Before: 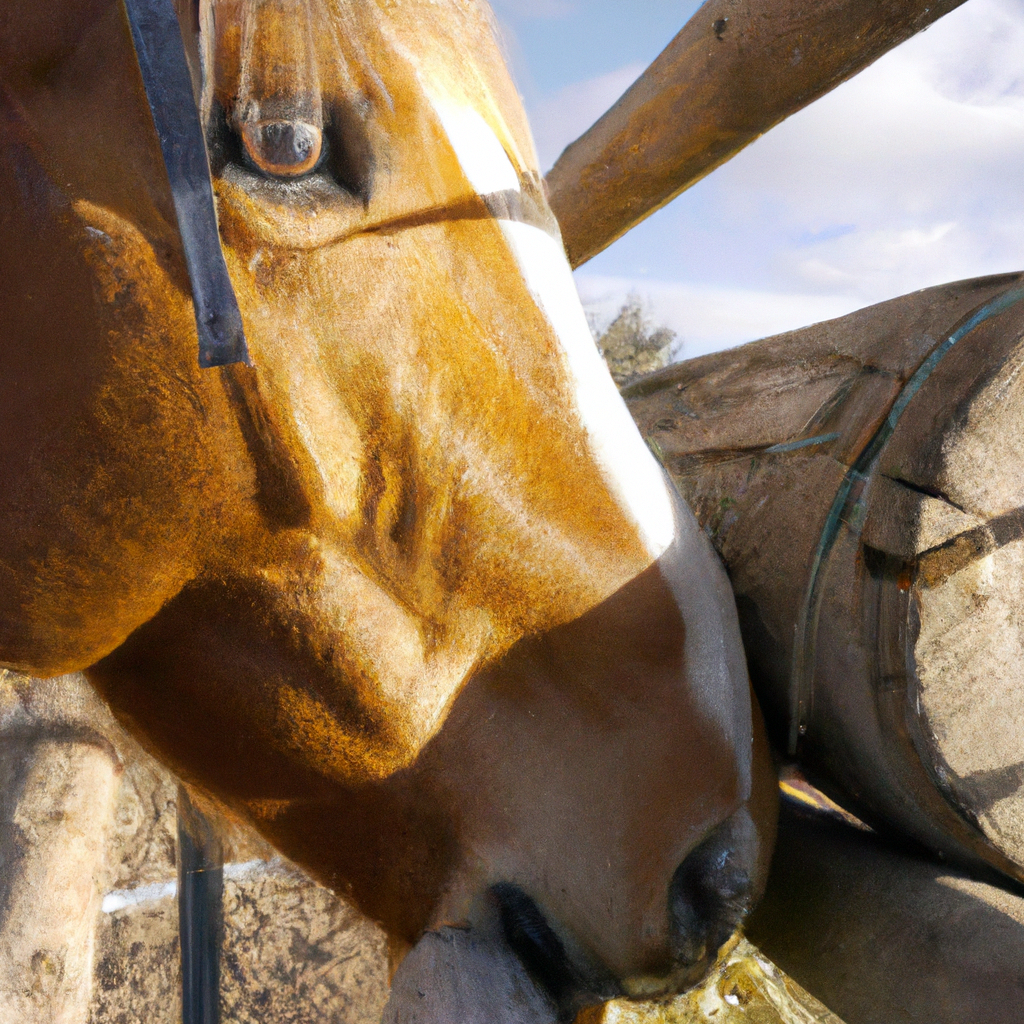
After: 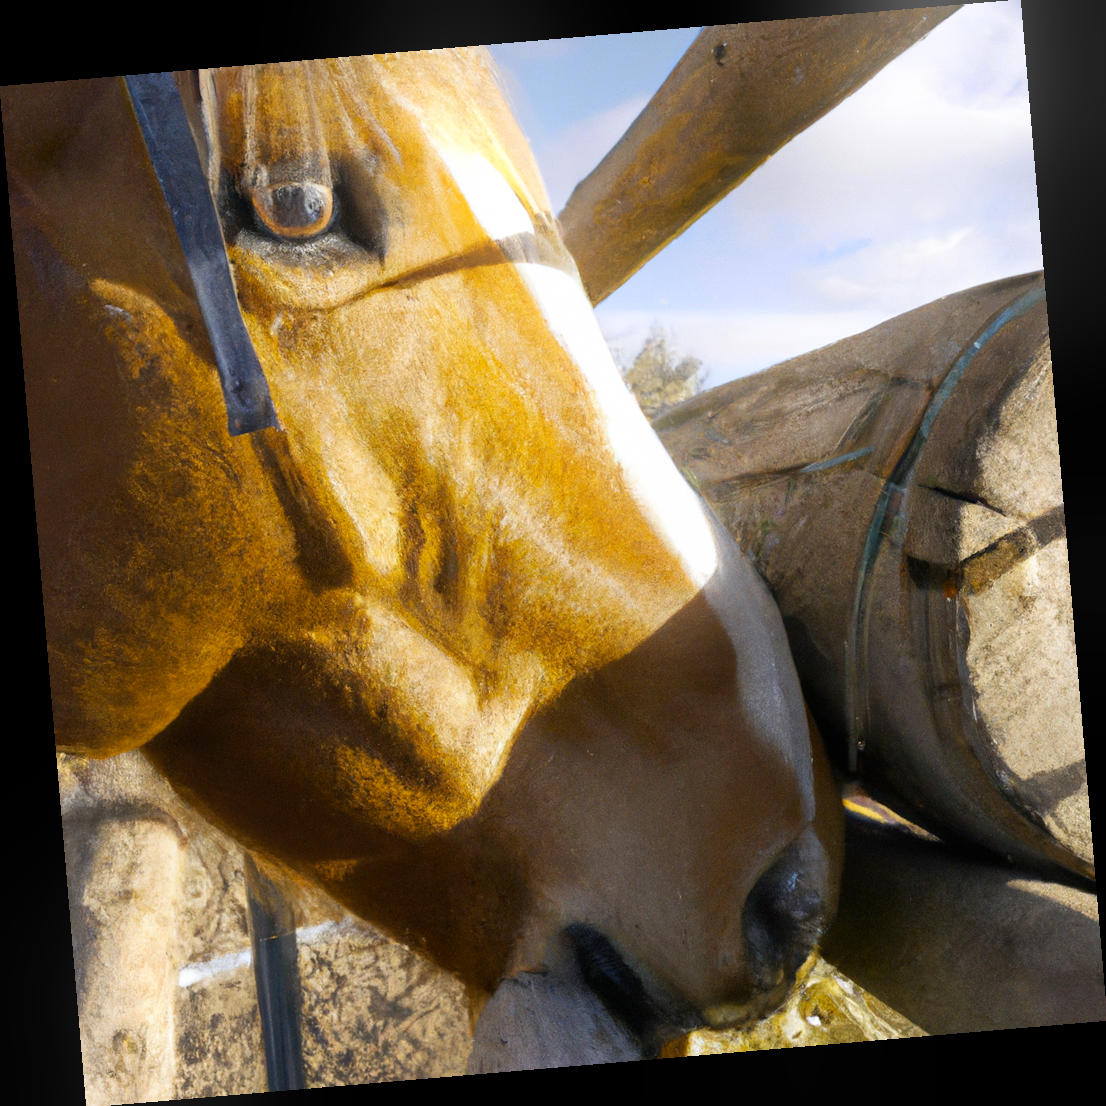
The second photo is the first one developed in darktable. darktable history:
rotate and perspective: rotation -4.86°, automatic cropping off
color contrast: green-magenta contrast 0.8, blue-yellow contrast 1.1, unbound 0
bloom: size 15%, threshold 97%, strength 7%
